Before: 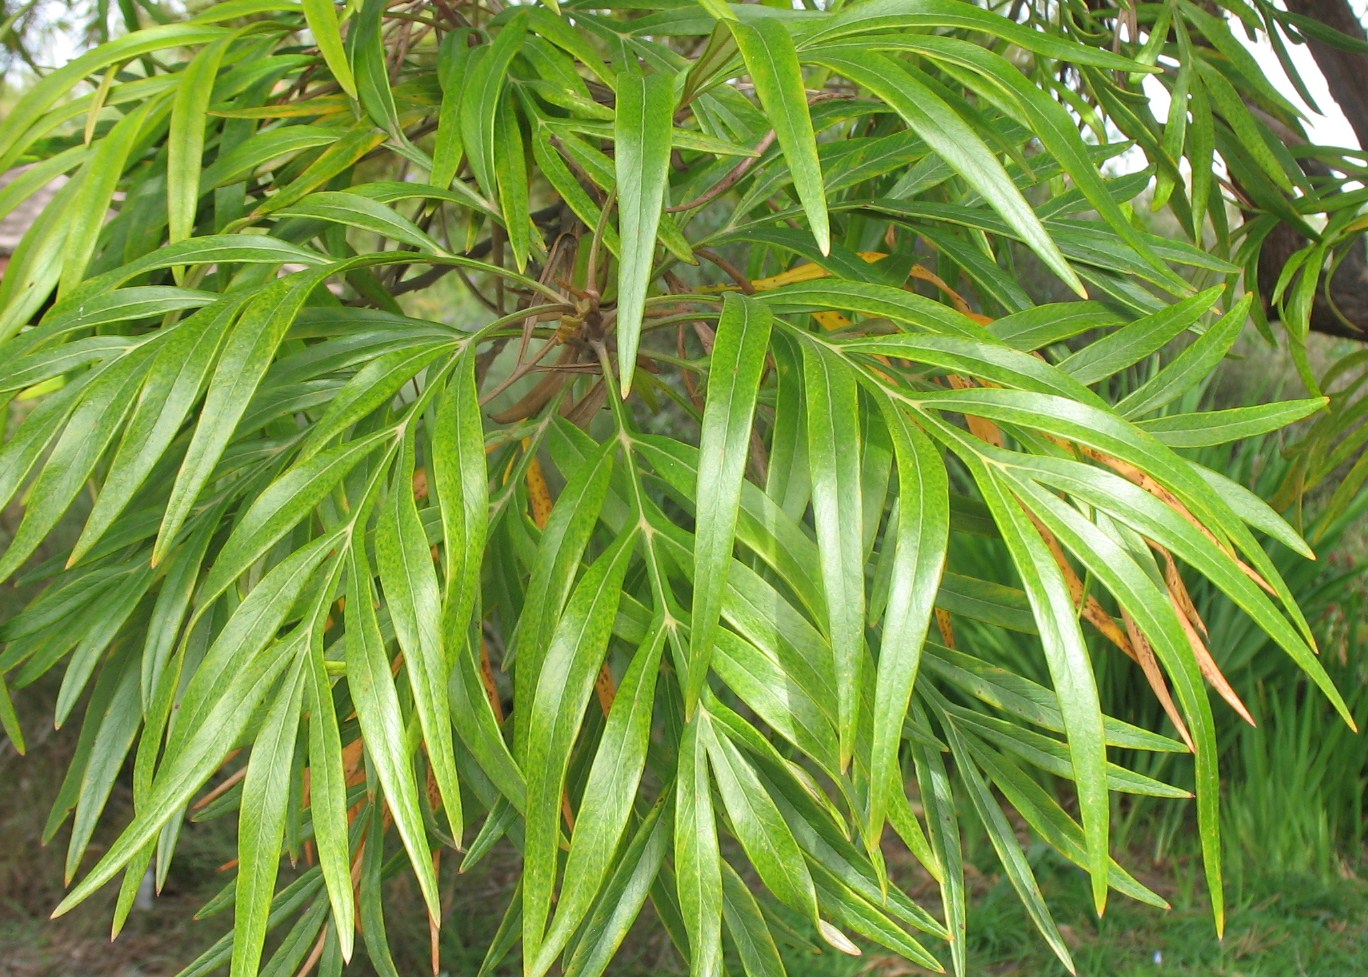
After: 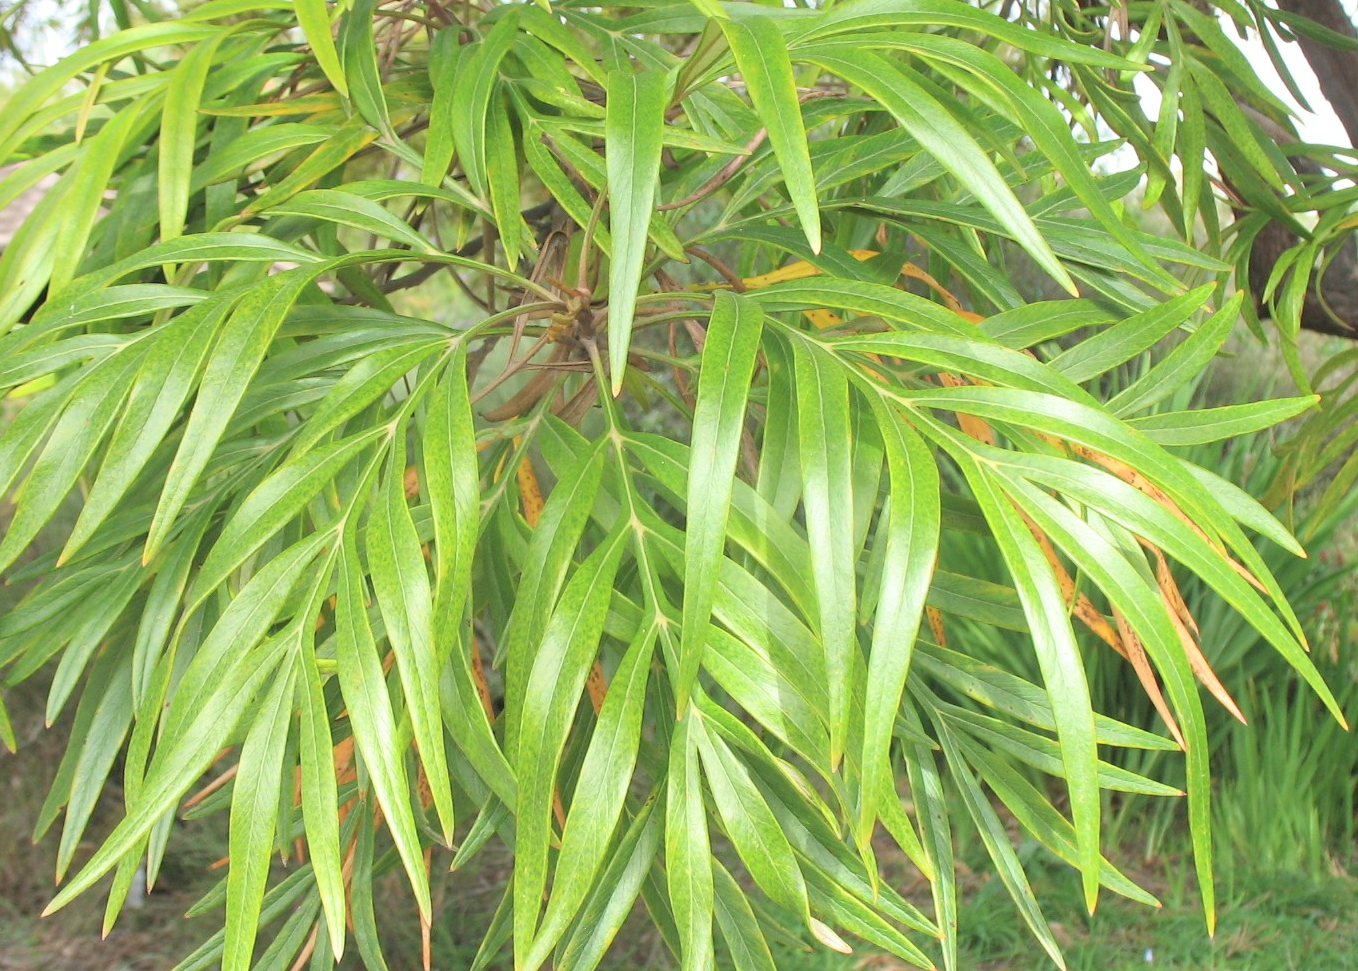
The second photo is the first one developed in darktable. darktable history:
contrast brightness saturation: contrast 0.136, brightness 0.219
crop and rotate: left 0.687%, top 0.274%, bottom 0.338%
